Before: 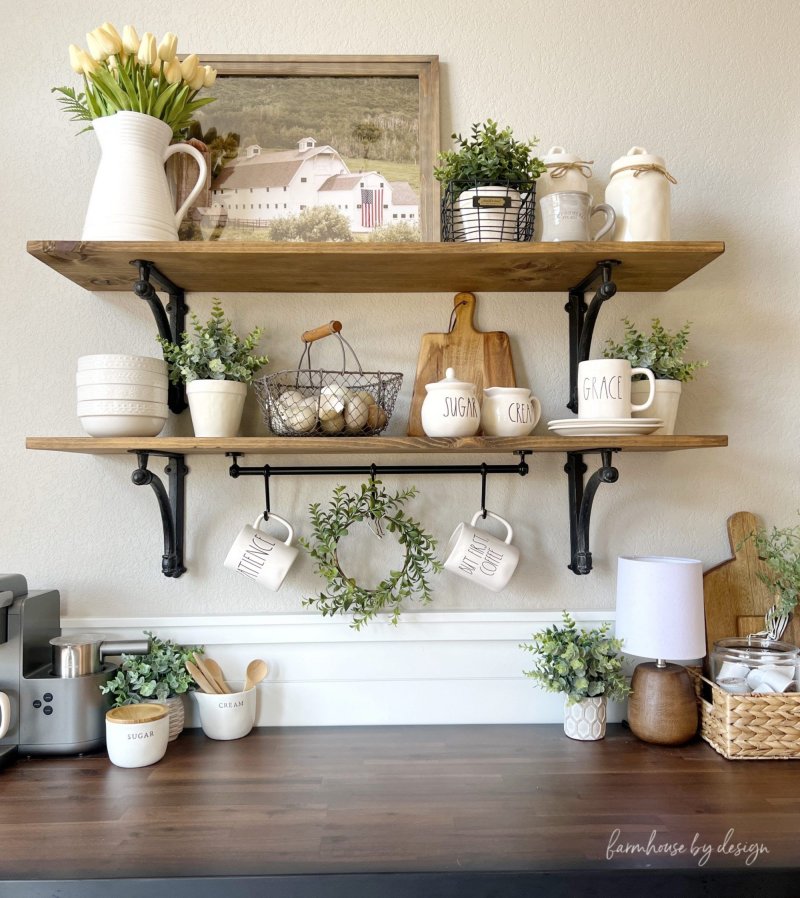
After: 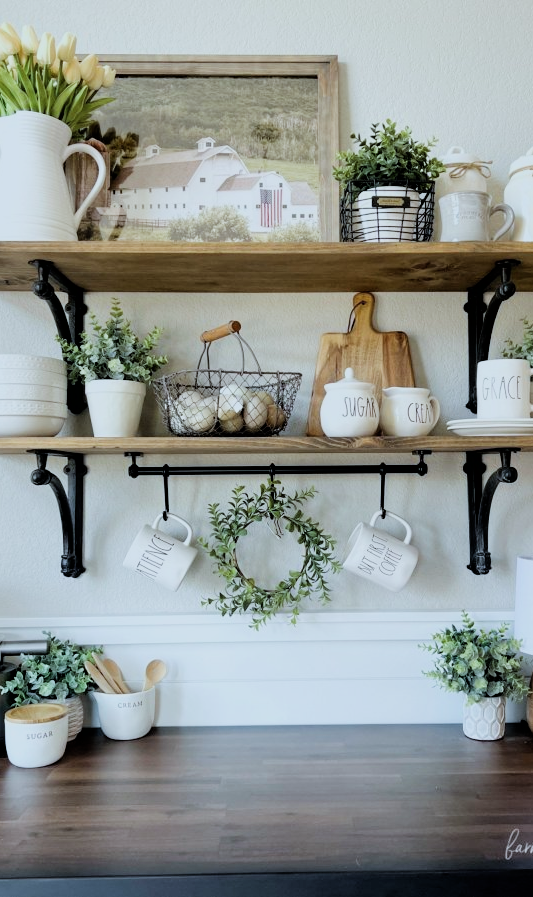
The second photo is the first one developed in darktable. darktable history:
crop and rotate: left 12.673%, right 20.66%
filmic rgb: black relative exposure -5 EV, hardness 2.88, contrast 1.2, highlights saturation mix -30%
color calibration: illuminant Planckian (black body), x 0.375, y 0.373, temperature 4117 K
